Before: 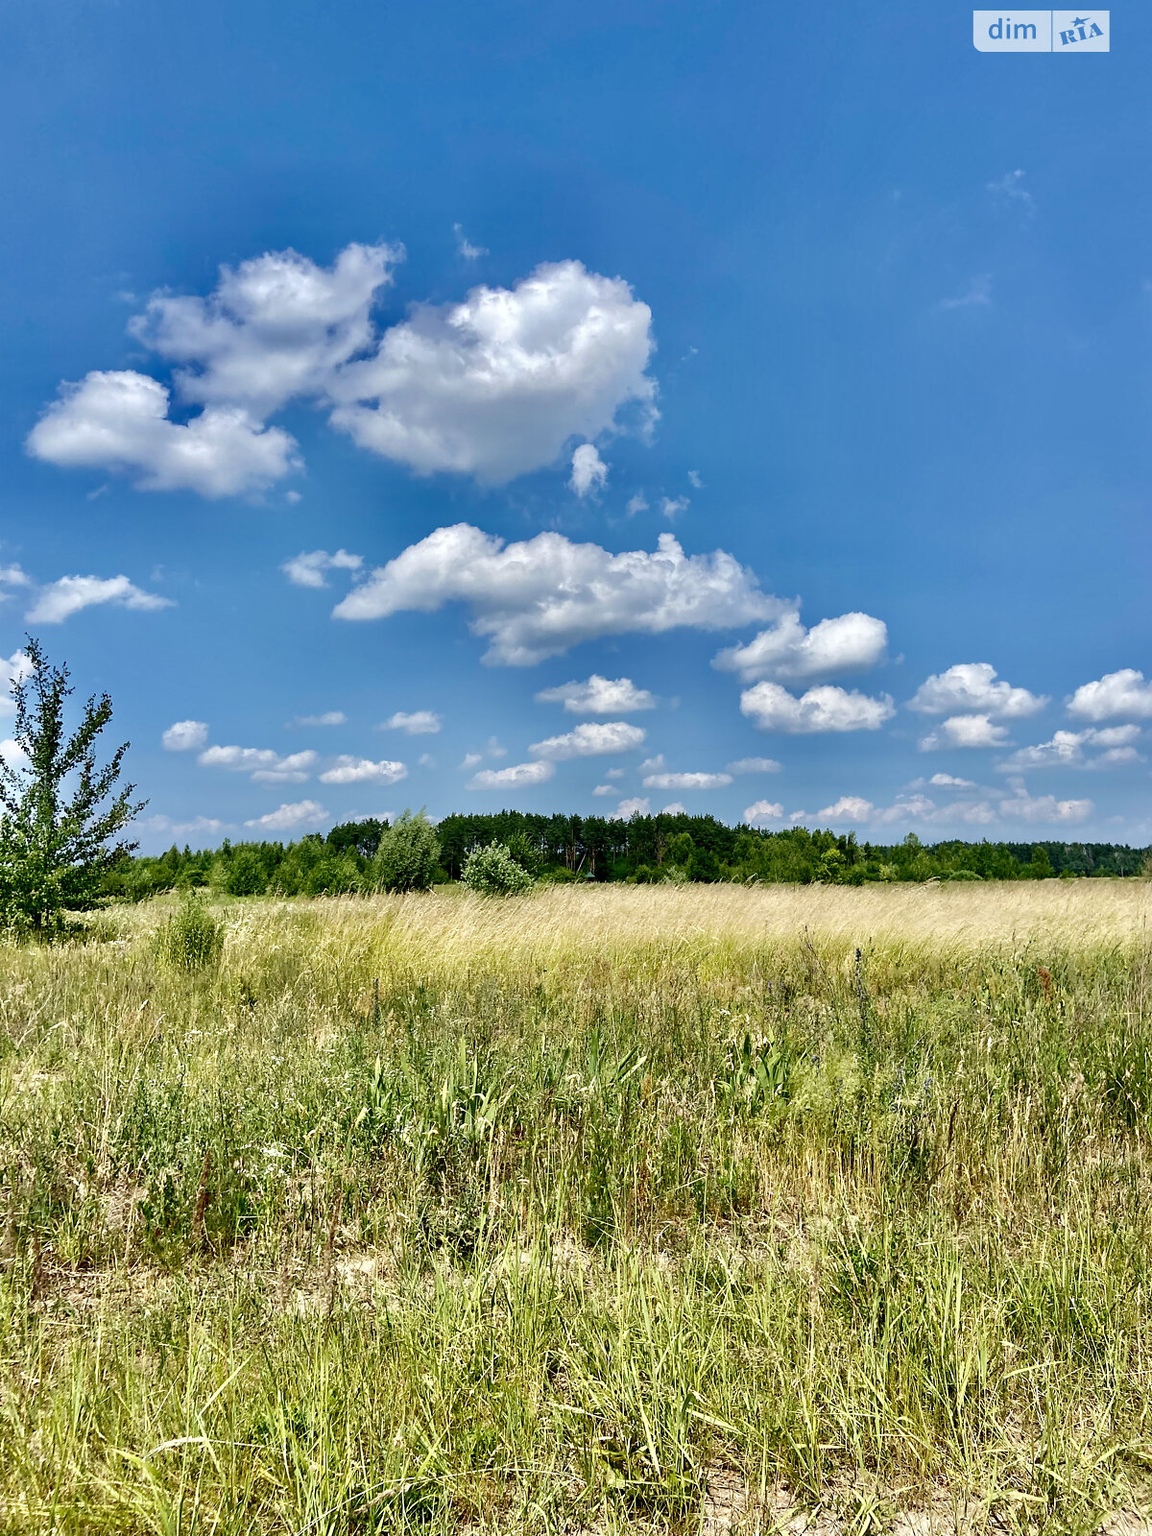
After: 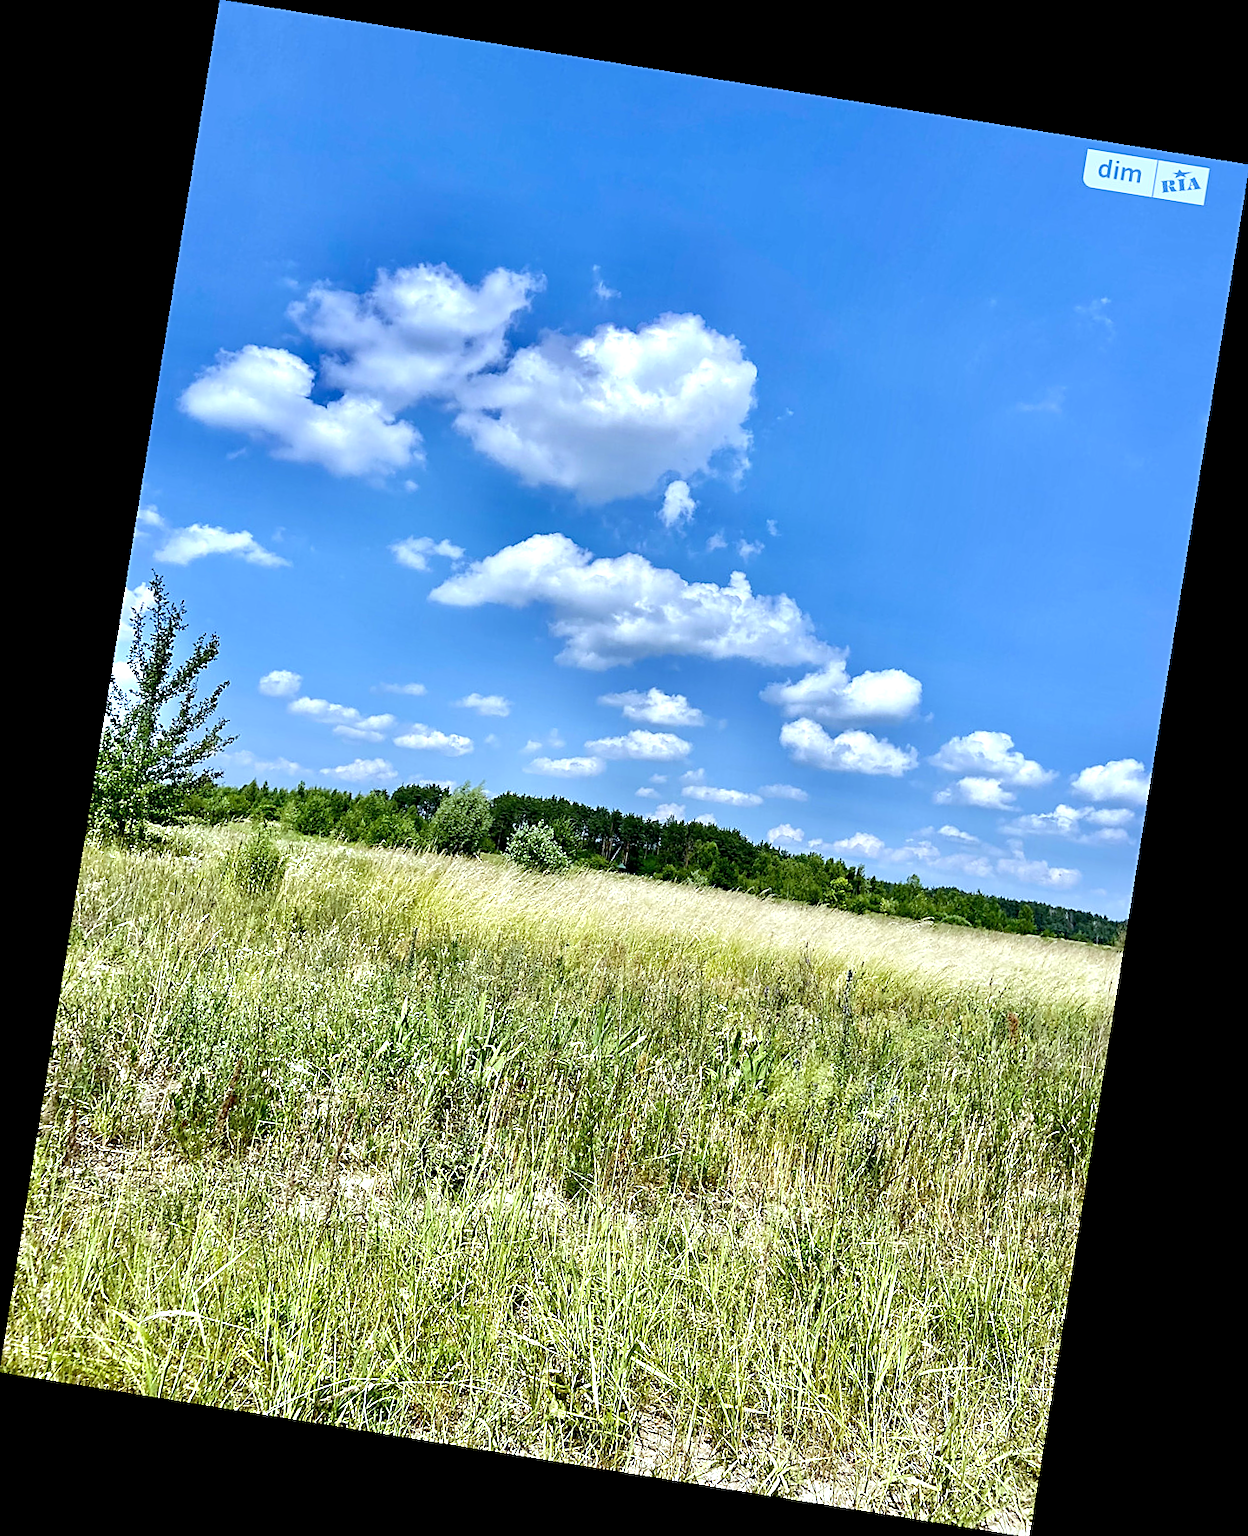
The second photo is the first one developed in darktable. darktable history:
white balance: red 0.924, blue 1.095
sharpen: on, module defaults
rotate and perspective: rotation 9.12°, automatic cropping off
exposure: black level correction 0.001, exposure 0.5 EV, compensate exposure bias true, compensate highlight preservation false
